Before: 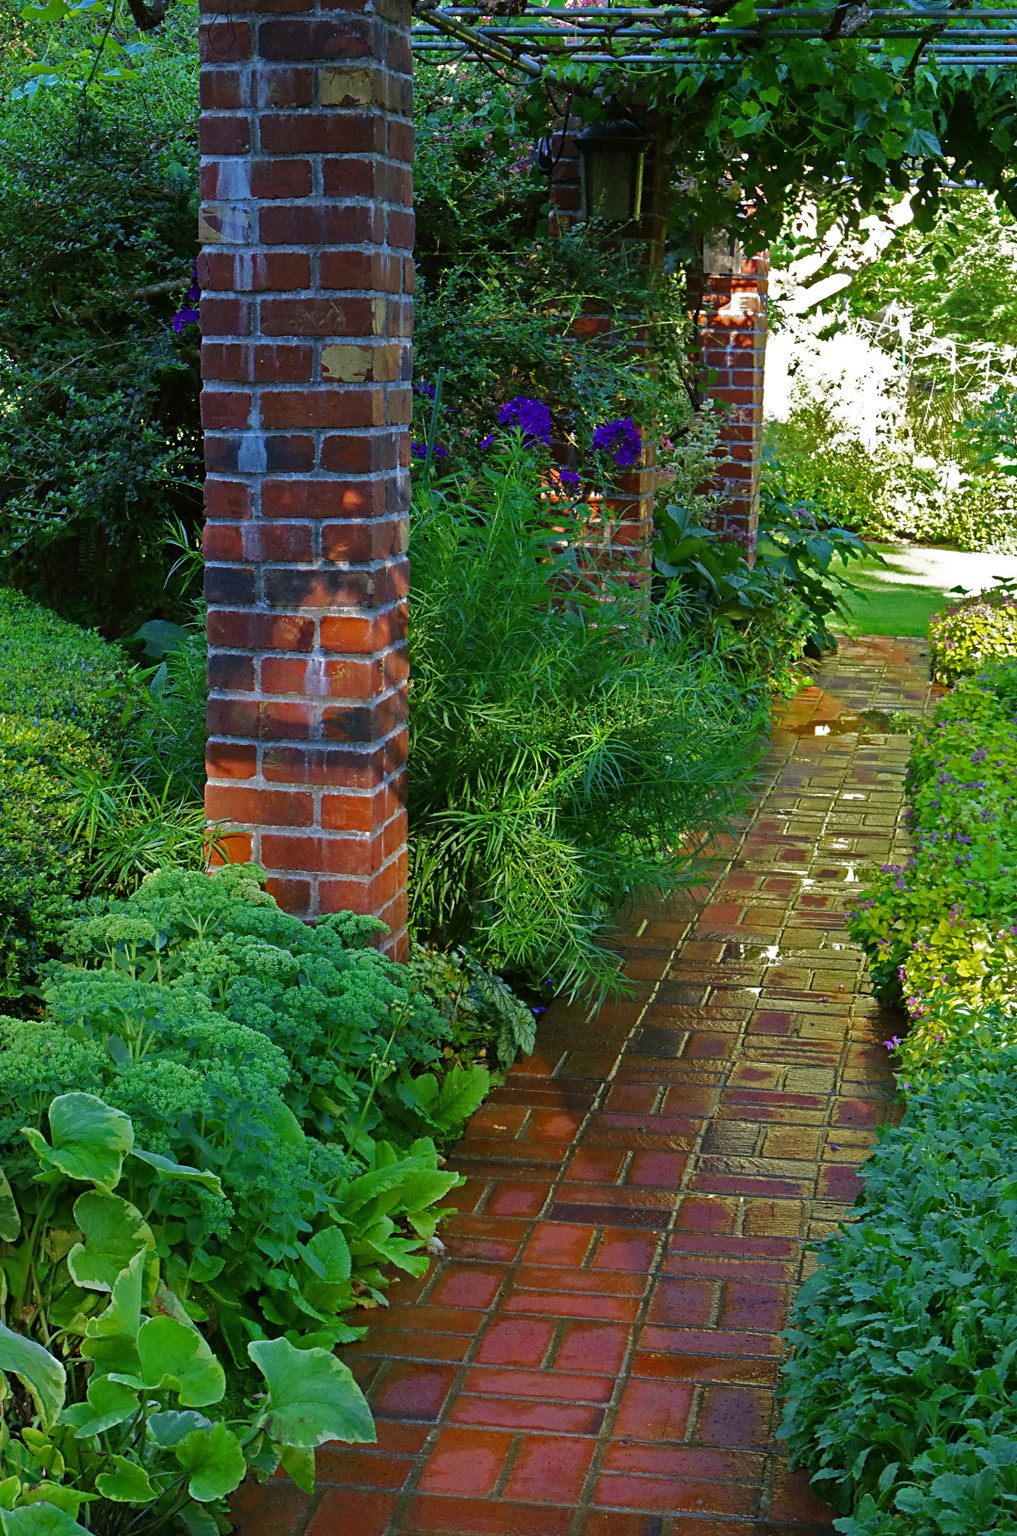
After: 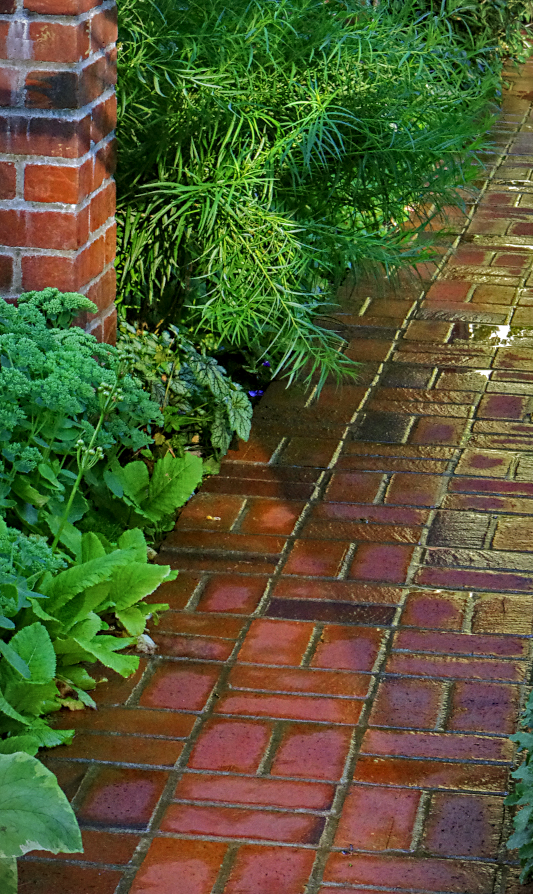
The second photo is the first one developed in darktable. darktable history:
vignetting: fall-off start 100.14%, fall-off radius 65.24%, automatic ratio true, unbound false
crop: left 29.389%, top 41.678%, right 21.179%, bottom 3.468%
local contrast: detail 130%
shadows and highlights: highlights color adjustment 53.26%, soften with gaussian
